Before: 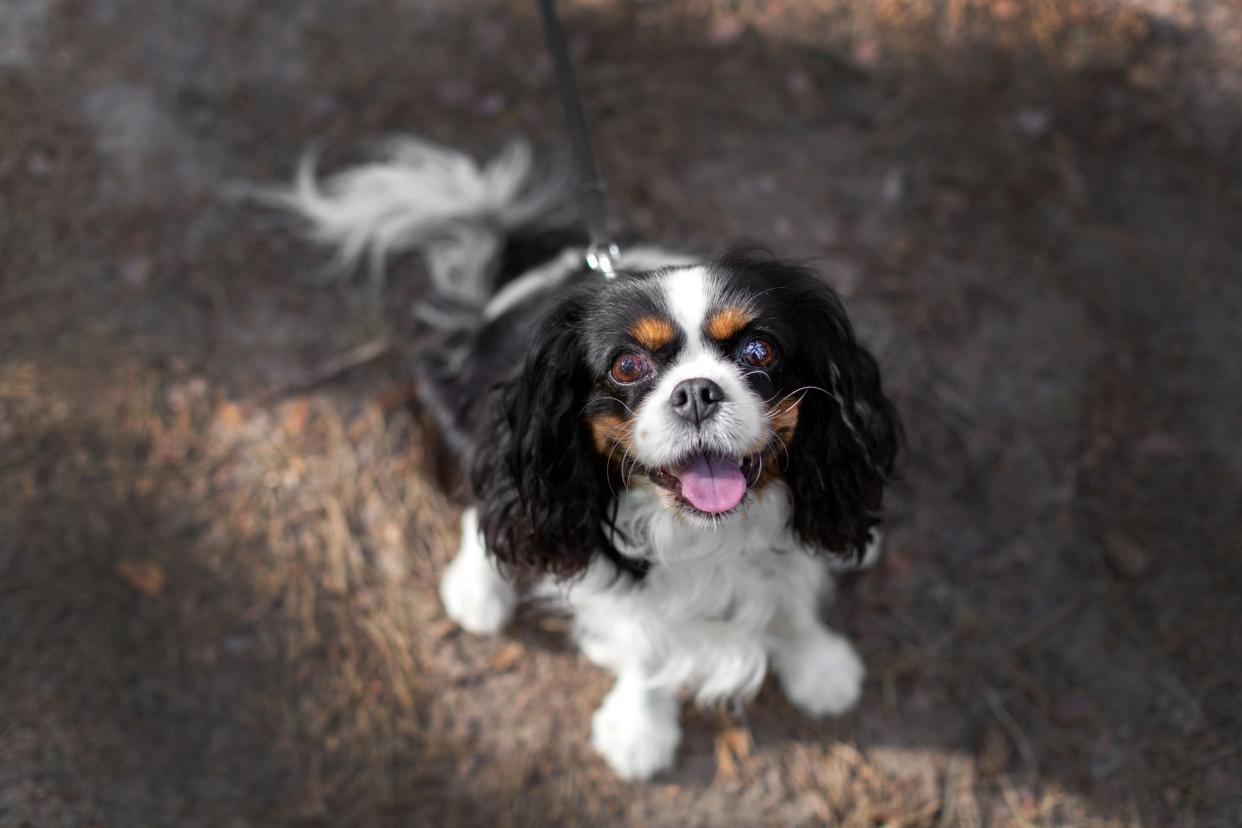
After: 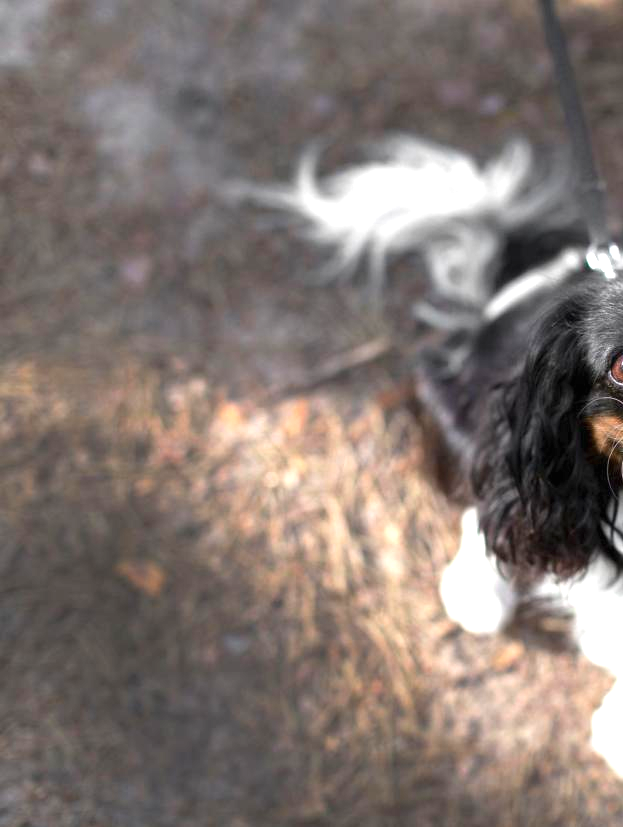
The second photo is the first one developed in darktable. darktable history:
crop and rotate: left 0.033%, top 0%, right 49.783%
exposure: black level correction 0, exposure 1.2 EV, compensate highlight preservation false
